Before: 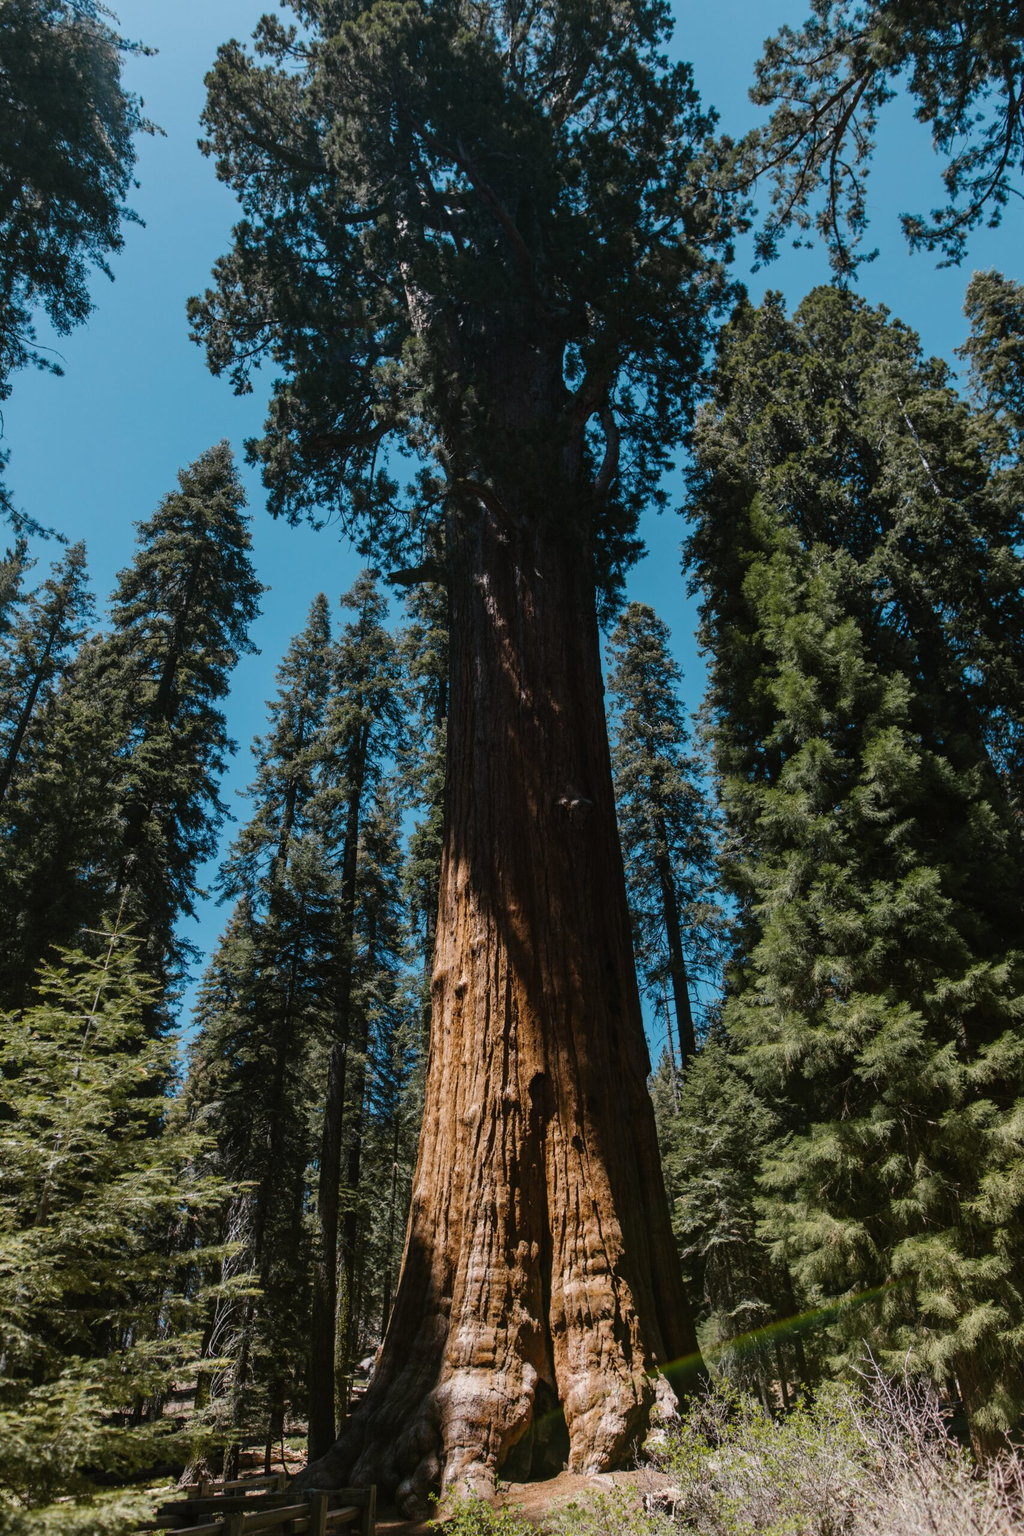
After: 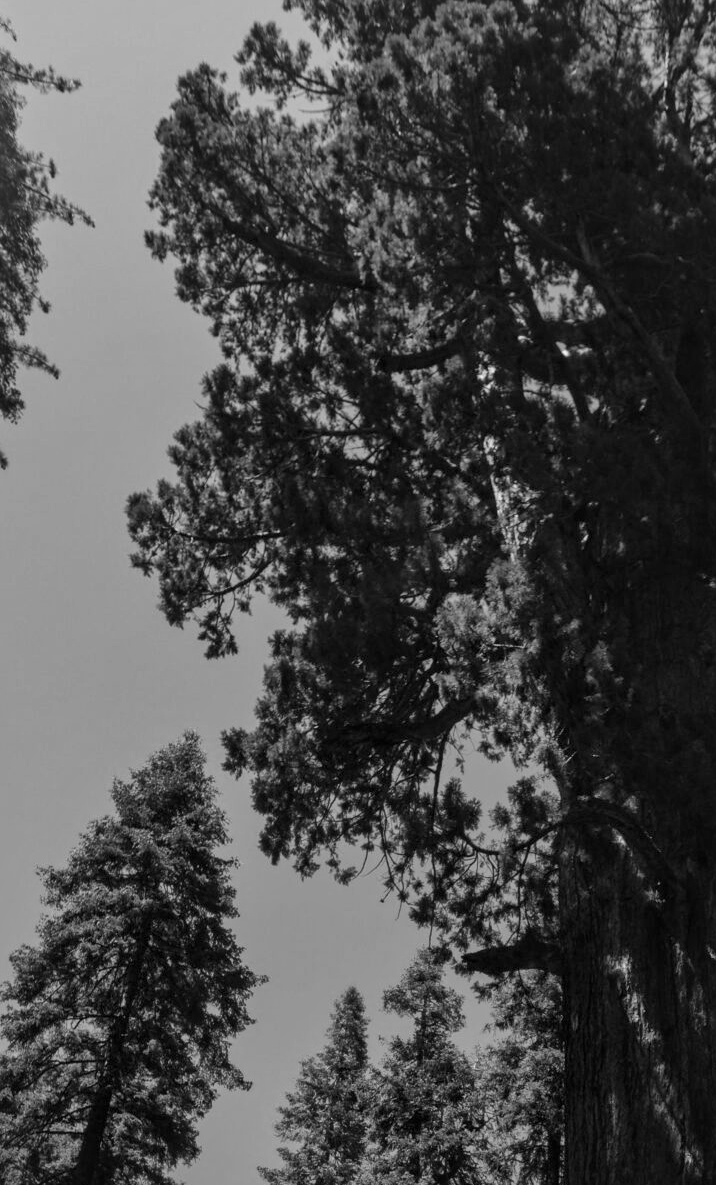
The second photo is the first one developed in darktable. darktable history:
rotate and perspective: crop left 0, crop top 0
monochrome: size 1
crop and rotate: left 10.817%, top 0.062%, right 47.194%, bottom 53.626%
local contrast: mode bilateral grid, contrast 20, coarseness 50, detail 144%, midtone range 0.2
white balance: emerald 1
